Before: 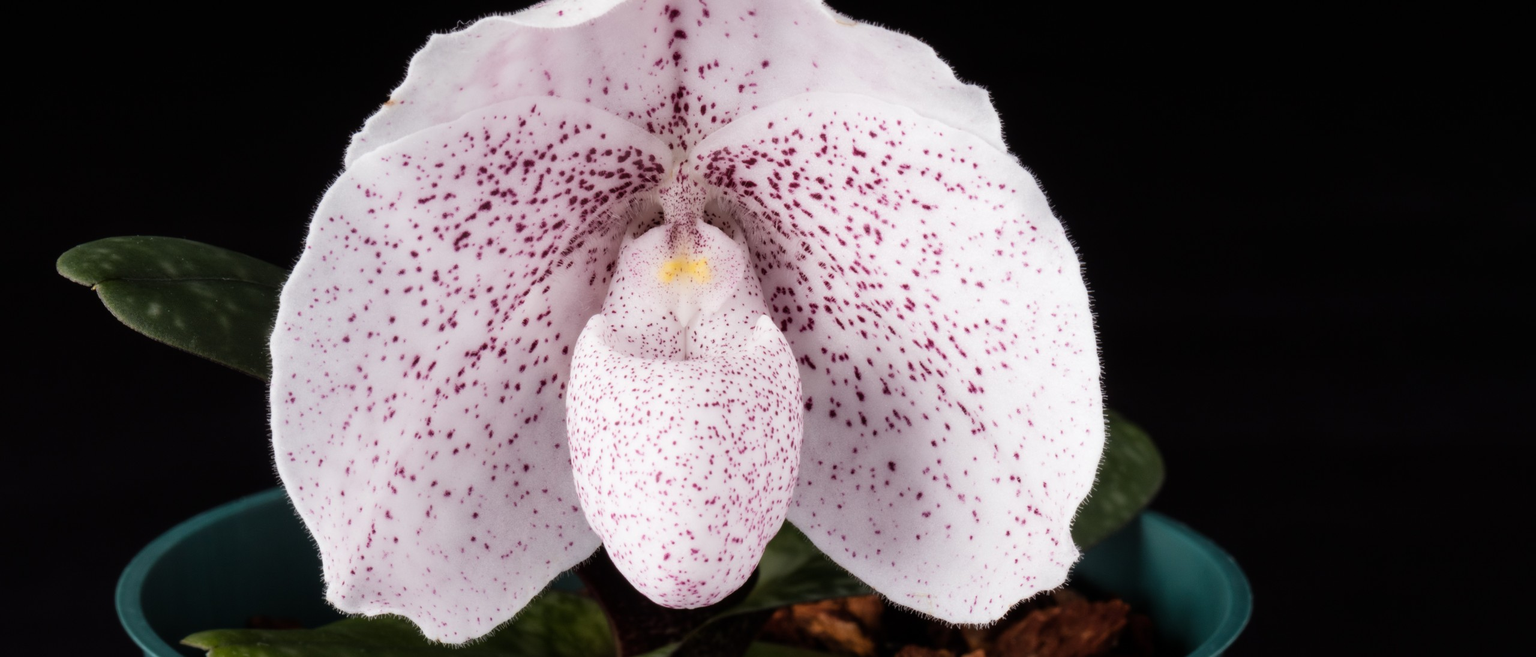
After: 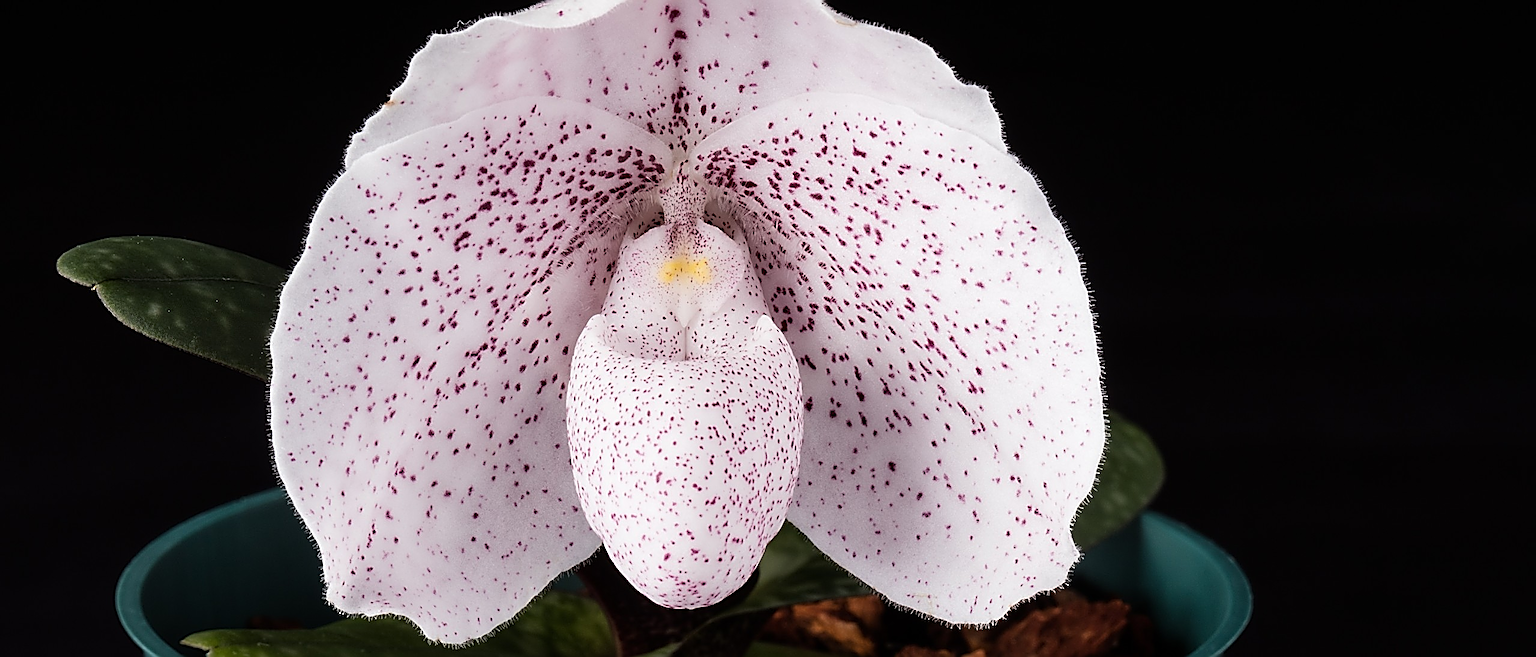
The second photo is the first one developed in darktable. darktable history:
sharpen: amount 1.992
